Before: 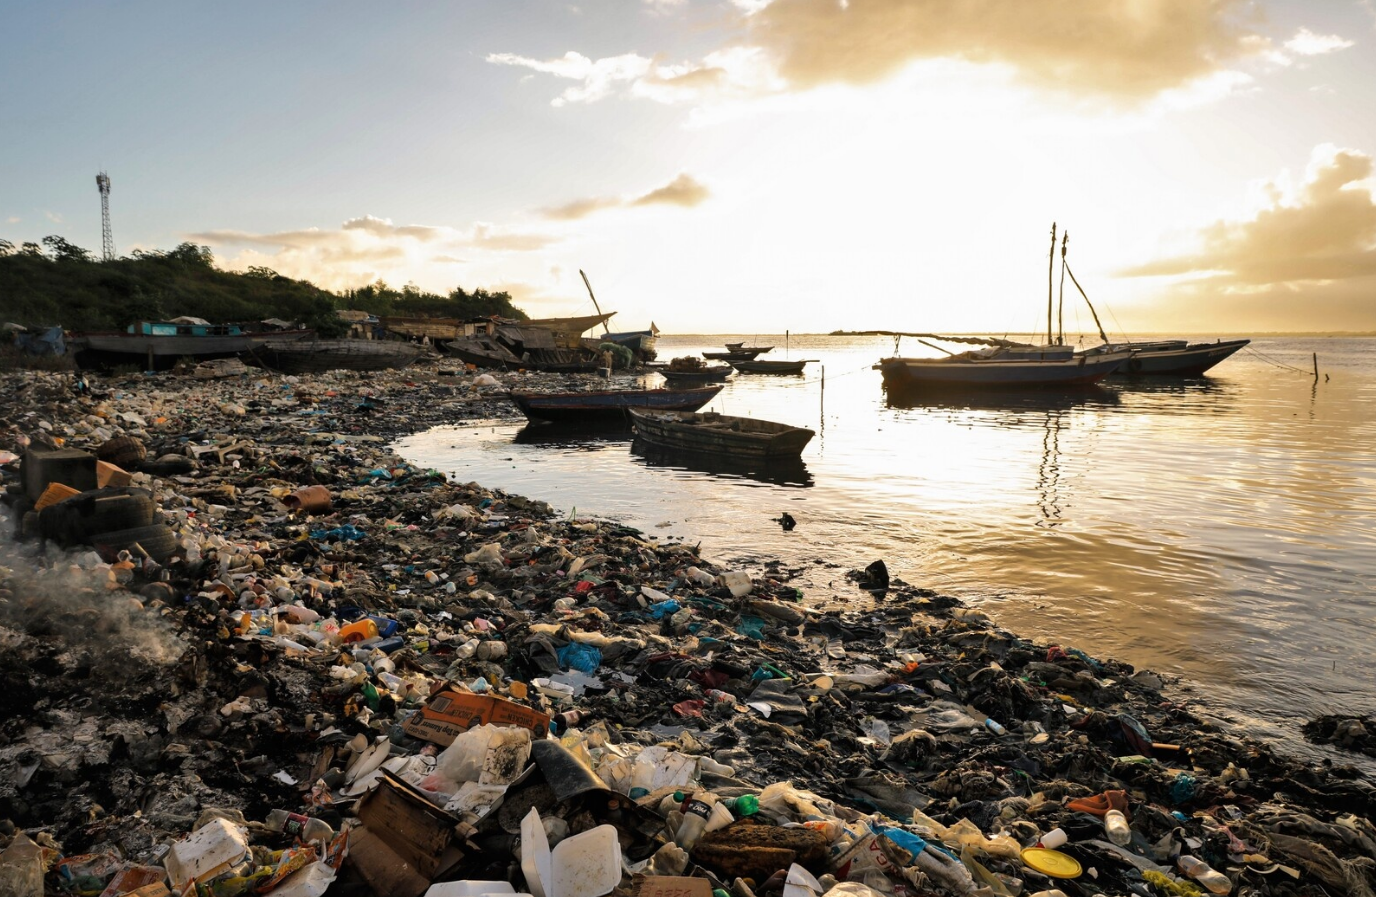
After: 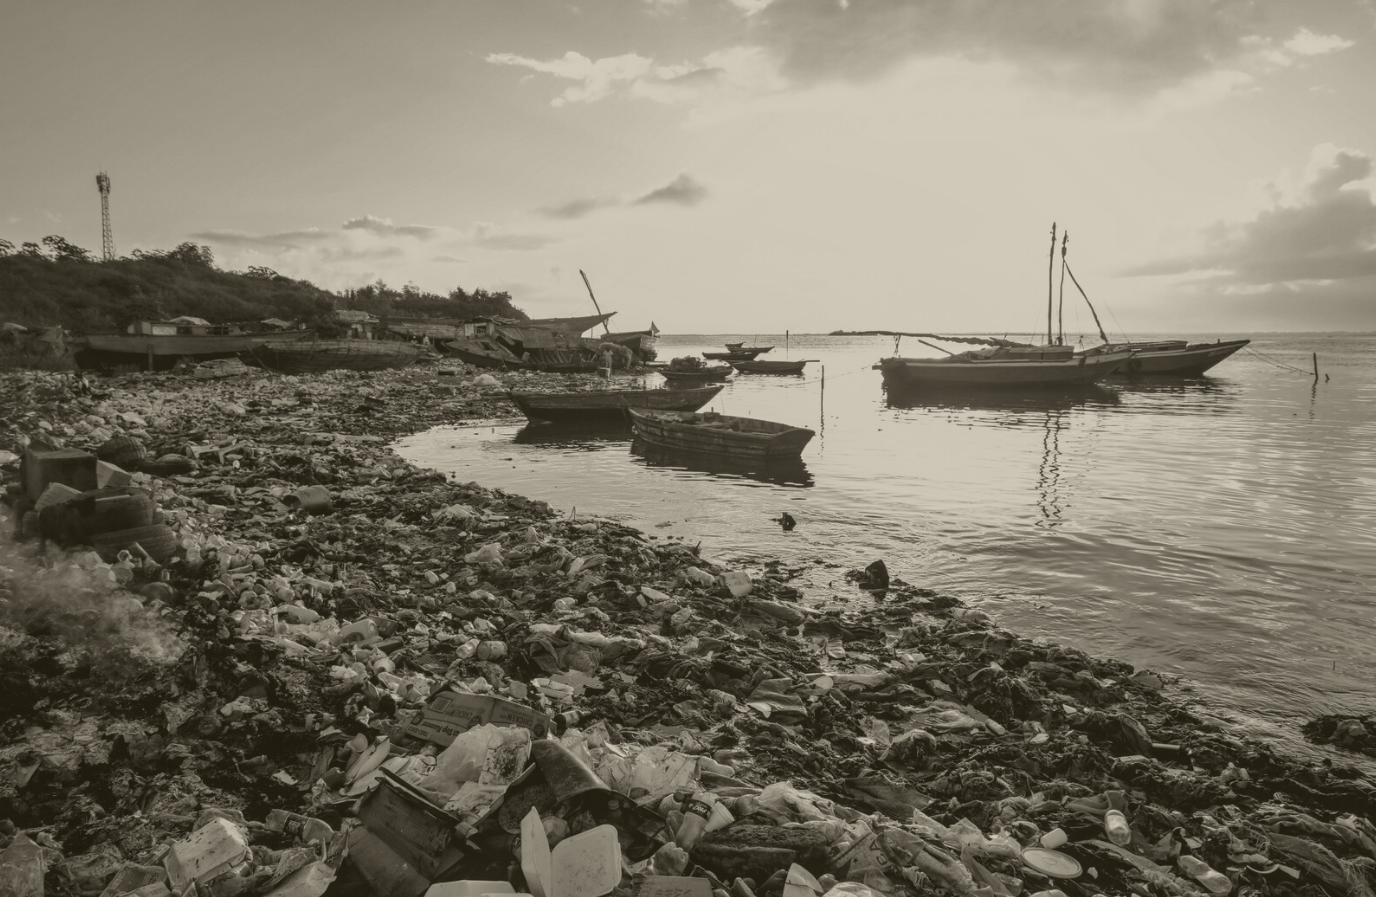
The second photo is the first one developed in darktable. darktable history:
local contrast: on, module defaults
exposure: exposure 0.636 EV, compensate highlight preservation false
color correction: highlights a* 0.003, highlights b* -0.283
colorize: hue 41.44°, saturation 22%, source mix 60%, lightness 10.61%
